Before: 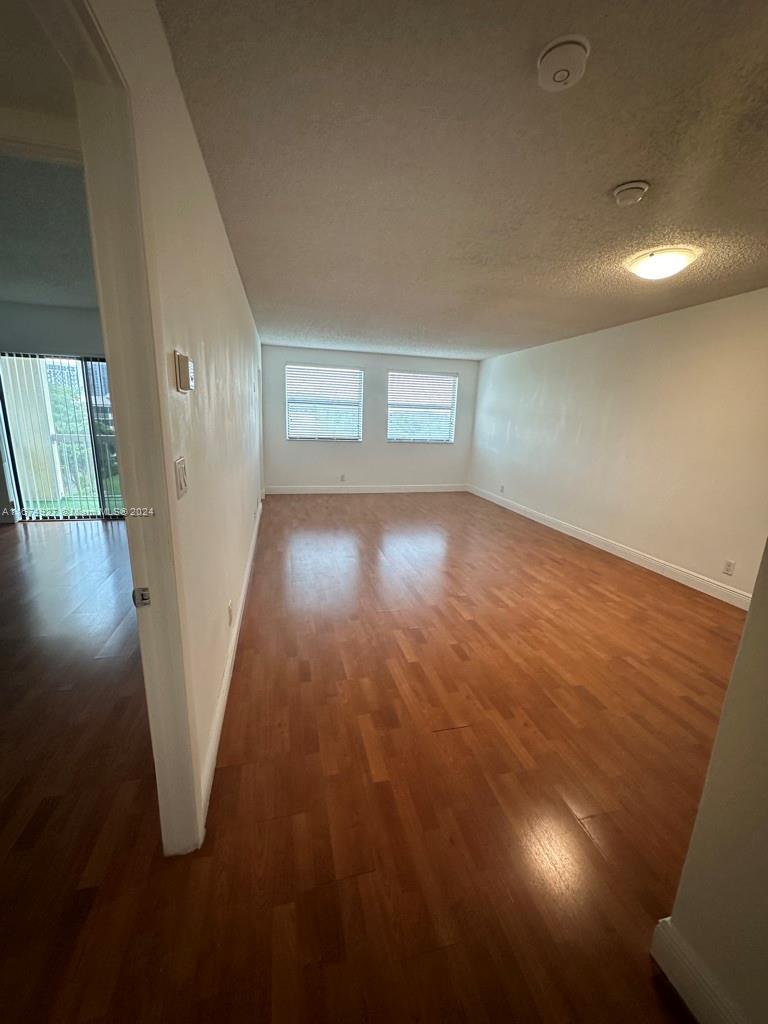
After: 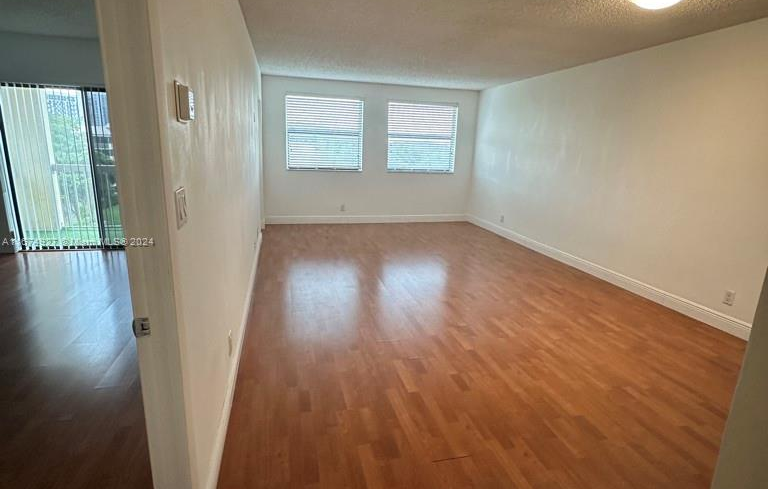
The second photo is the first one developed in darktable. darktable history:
crop and rotate: top 26.397%, bottom 25.775%
